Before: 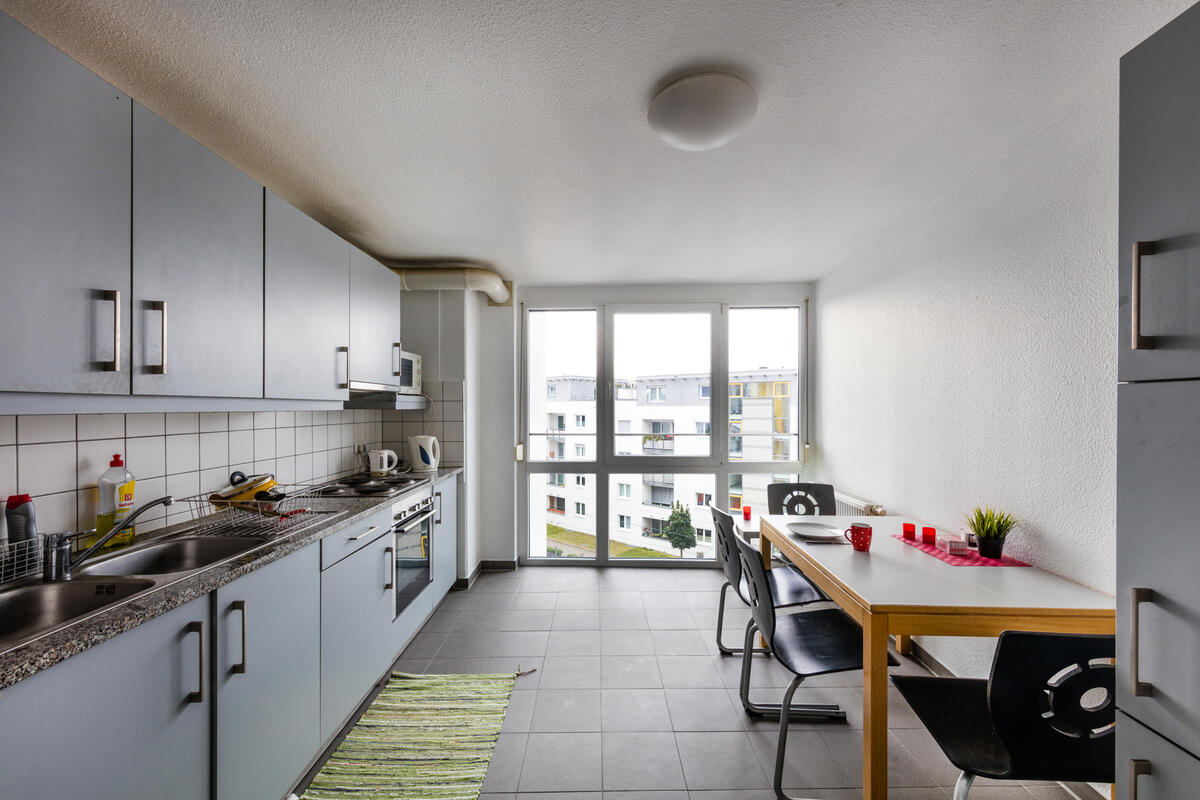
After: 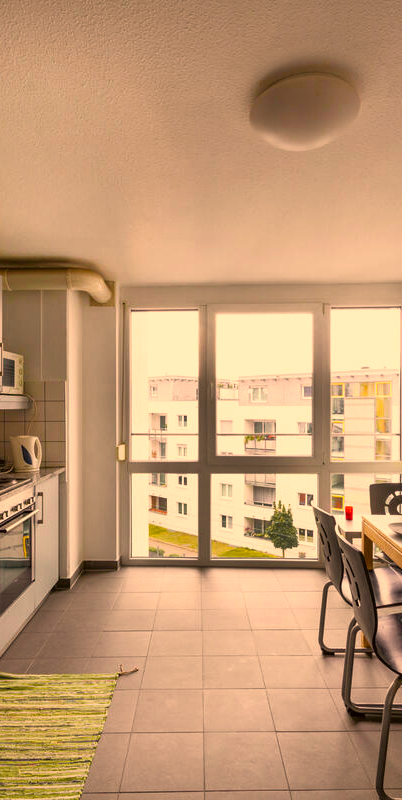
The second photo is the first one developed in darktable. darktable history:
exposure: compensate highlight preservation false
tone curve: curves: ch0 [(0, 0) (0.15, 0.17) (0.452, 0.437) (0.611, 0.588) (0.751, 0.749) (1, 1)]; ch1 [(0, 0) (0.325, 0.327) (0.413, 0.442) (0.475, 0.467) (0.512, 0.522) (0.541, 0.55) (0.617, 0.612) (0.695, 0.697) (1, 1)]; ch2 [(0, 0) (0.386, 0.397) (0.452, 0.459) (0.505, 0.498) (0.536, 0.546) (0.574, 0.571) (0.633, 0.653) (1, 1)], color space Lab, independent channels, preserve colors none
crop: left 33.231%, right 33.189%
color correction: highlights a* 17.93, highlights b* 36.06, shadows a* 0.956, shadows b* 6.62, saturation 1.03
